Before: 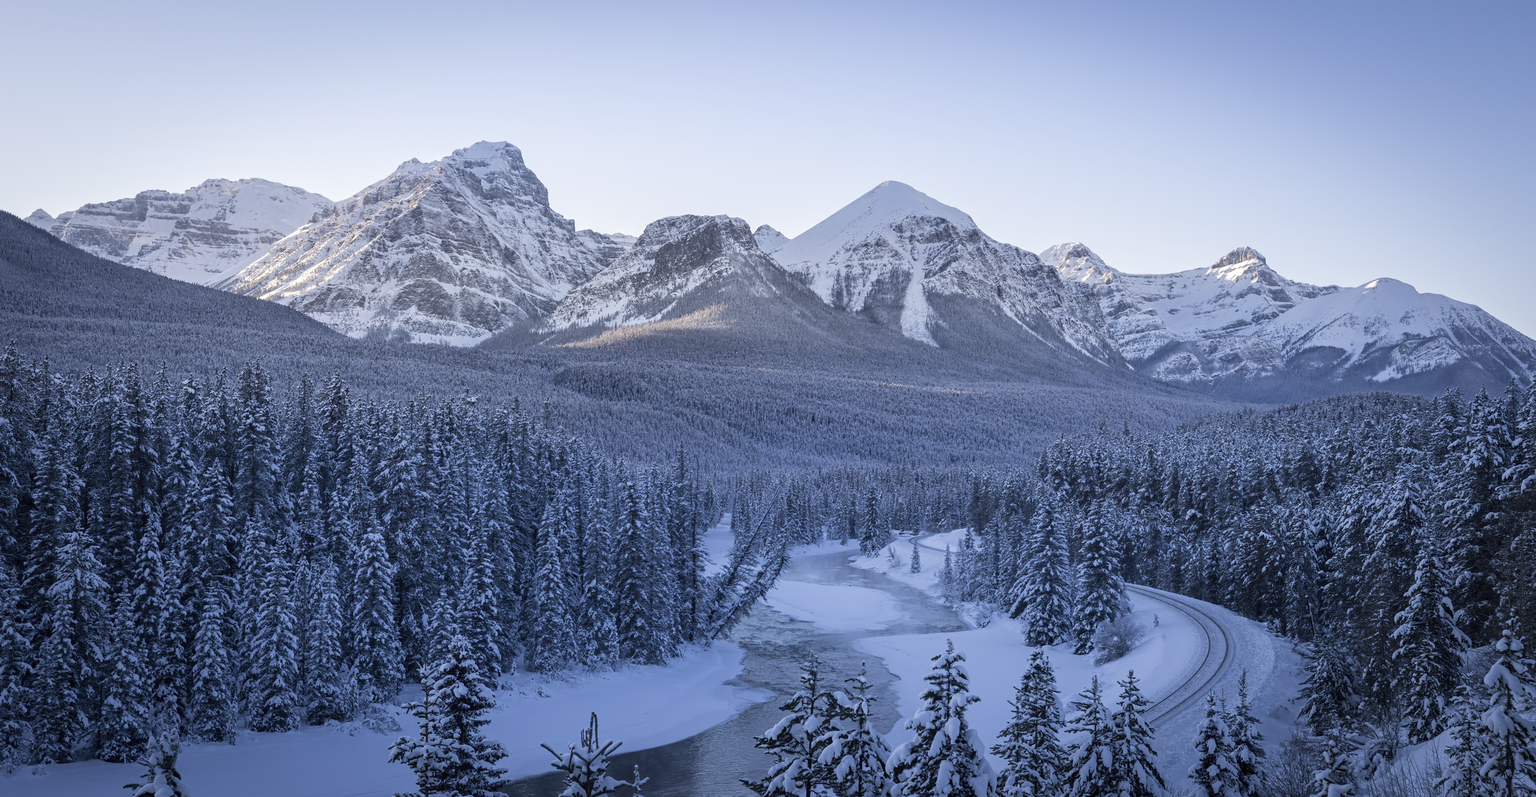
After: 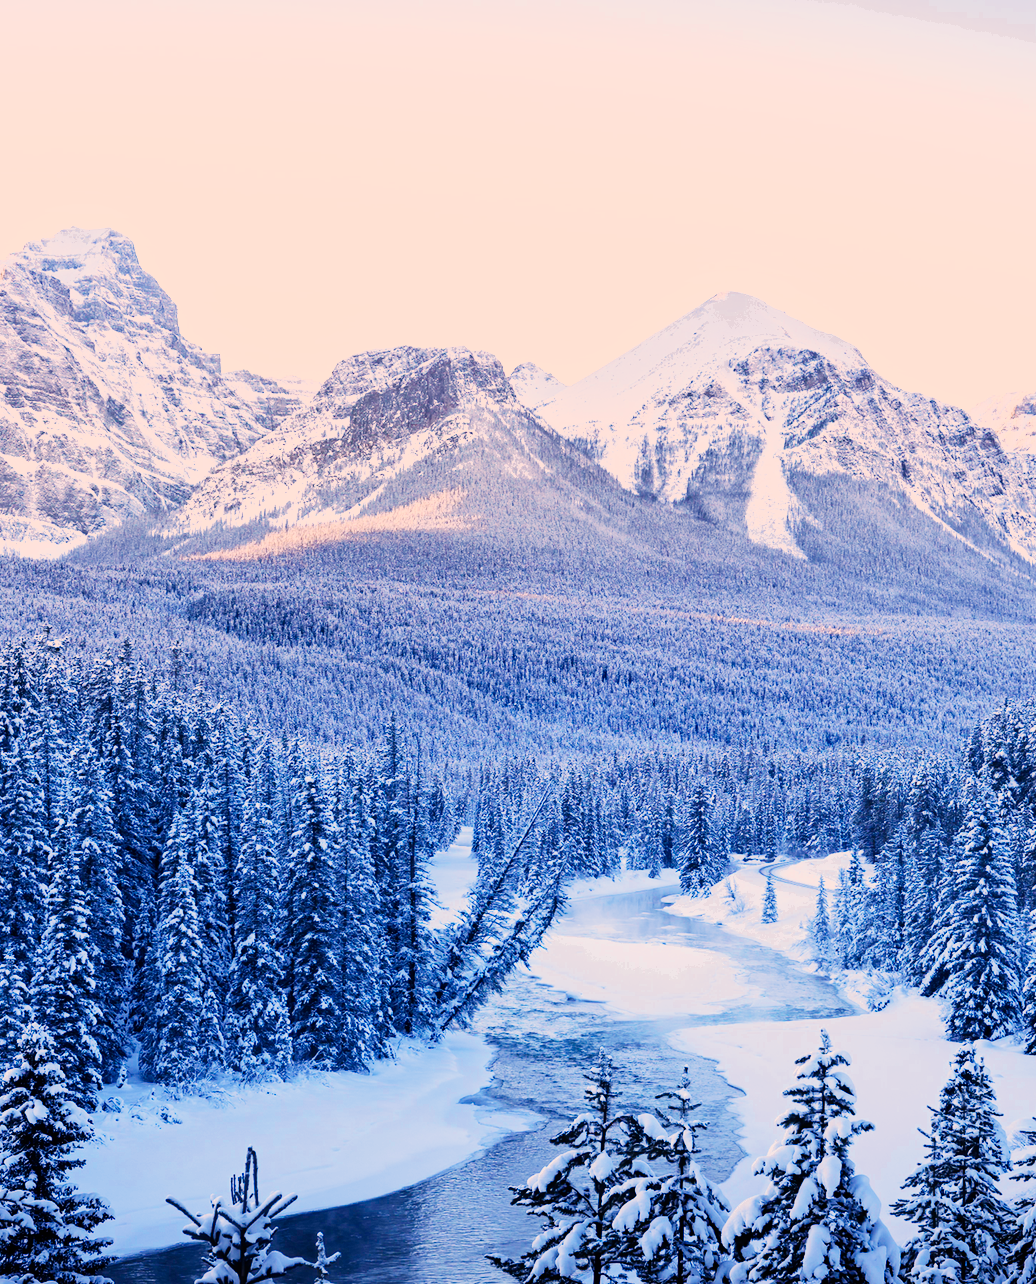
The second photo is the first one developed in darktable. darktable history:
crop: left 28.506%, right 29.601%
color balance rgb: power › hue 206.4°, perceptual saturation grading › global saturation 37.266%
color zones: curves: ch0 [(0.11, 0.396) (0.195, 0.36) (0.25, 0.5) (0.303, 0.412) (0.357, 0.544) (0.75, 0.5) (0.967, 0.328)]; ch1 [(0, 0.468) (0.112, 0.512) (0.202, 0.6) (0.25, 0.5) (0.307, 0.352) (0.357, 0.544) (0.75, 0.5) (0.963, 0.524)]
color correction: highlights a* 11.66, highlights b* 12.06
local contrast: mode bilateral grid, contrast 10, coarseness 24, detail 115%, midtone range 0.2
base curve: curves: ch0 [(0, 0) (0.007, 0.004) (0.027, 0.03) (0.046, 0.07) (0.207, 0.54) (0.442, 0.872) (0.673, 0.972) (1, 1)], preserve colors none
